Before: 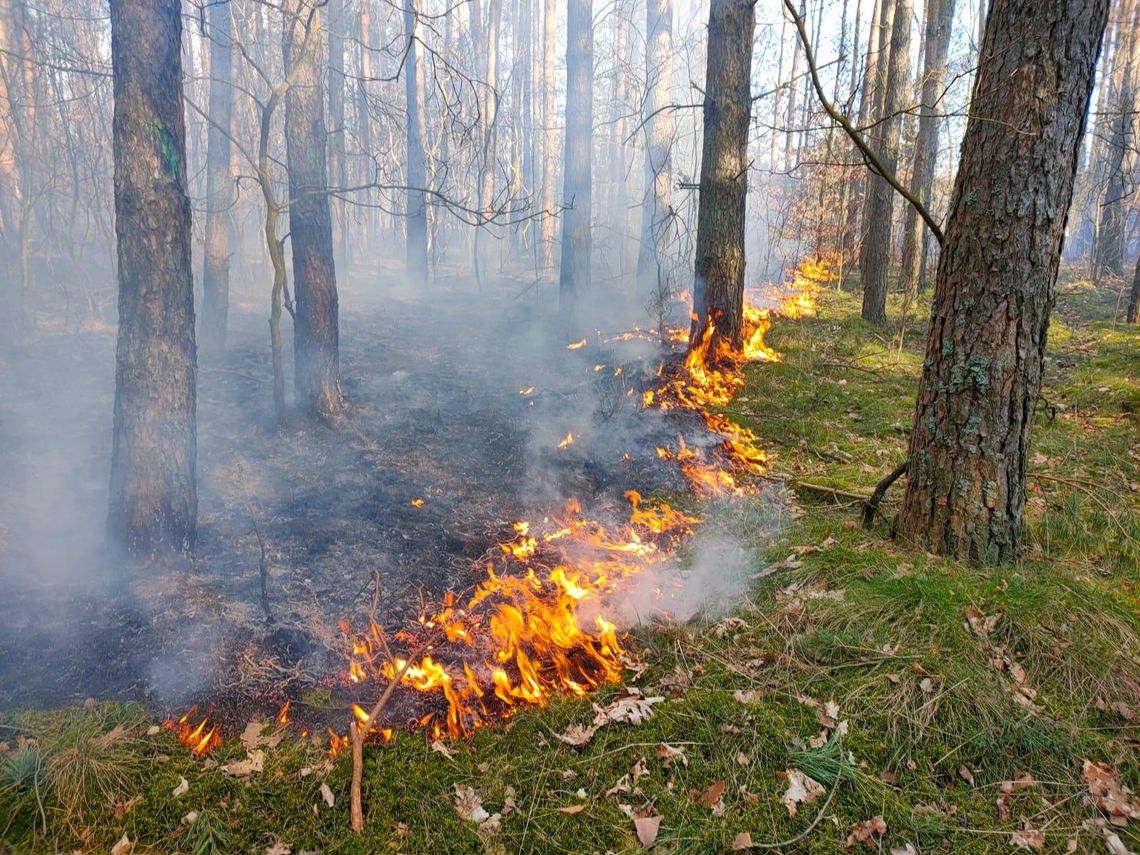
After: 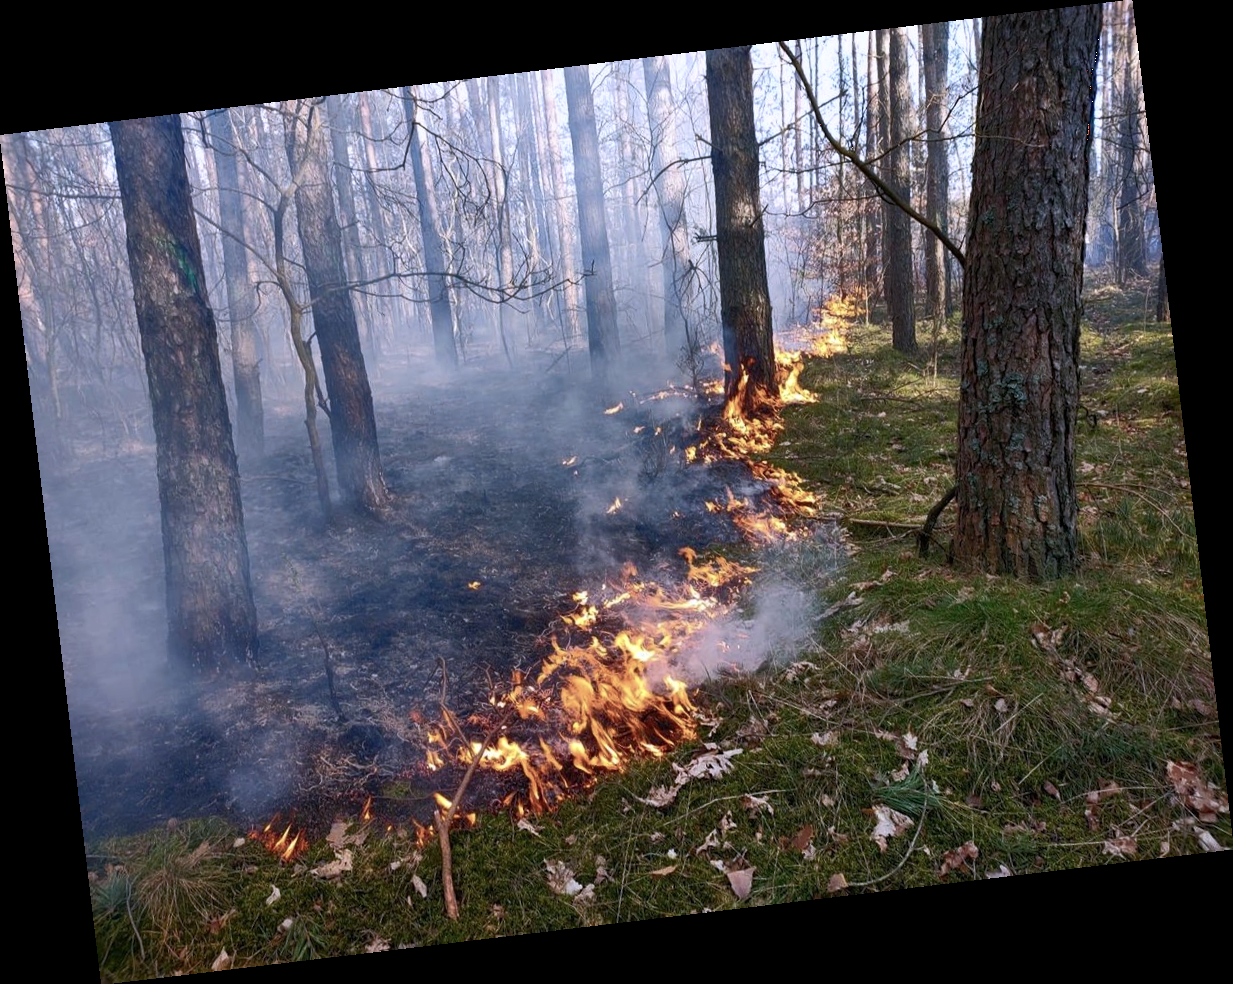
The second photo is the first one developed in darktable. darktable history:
color balance rgb: perceptual saturation grading › highlights -31.88%, perceptual saturation grading › mid-tones 5.8%, perceptual saturation grading › shadows 18.12%, perceptual brilliance grading › highlights 3.62%, perceptual brilliance grading › mid-tones -18.12%, perceptual brilliance grading › shadows -41.3%
color calibration: output R [0.999, 0.026, -0.11, 0], output G [-0.019, 1.037, -0.099, 0], output B [0.022, -0.023, 0.902, 0], illuminant custom, x 0.367, y 0.392, temperature 4437.75 K, clip negative RGB from gamut false
rotate and perspective: rotation -6.83°, automatic cropping off
